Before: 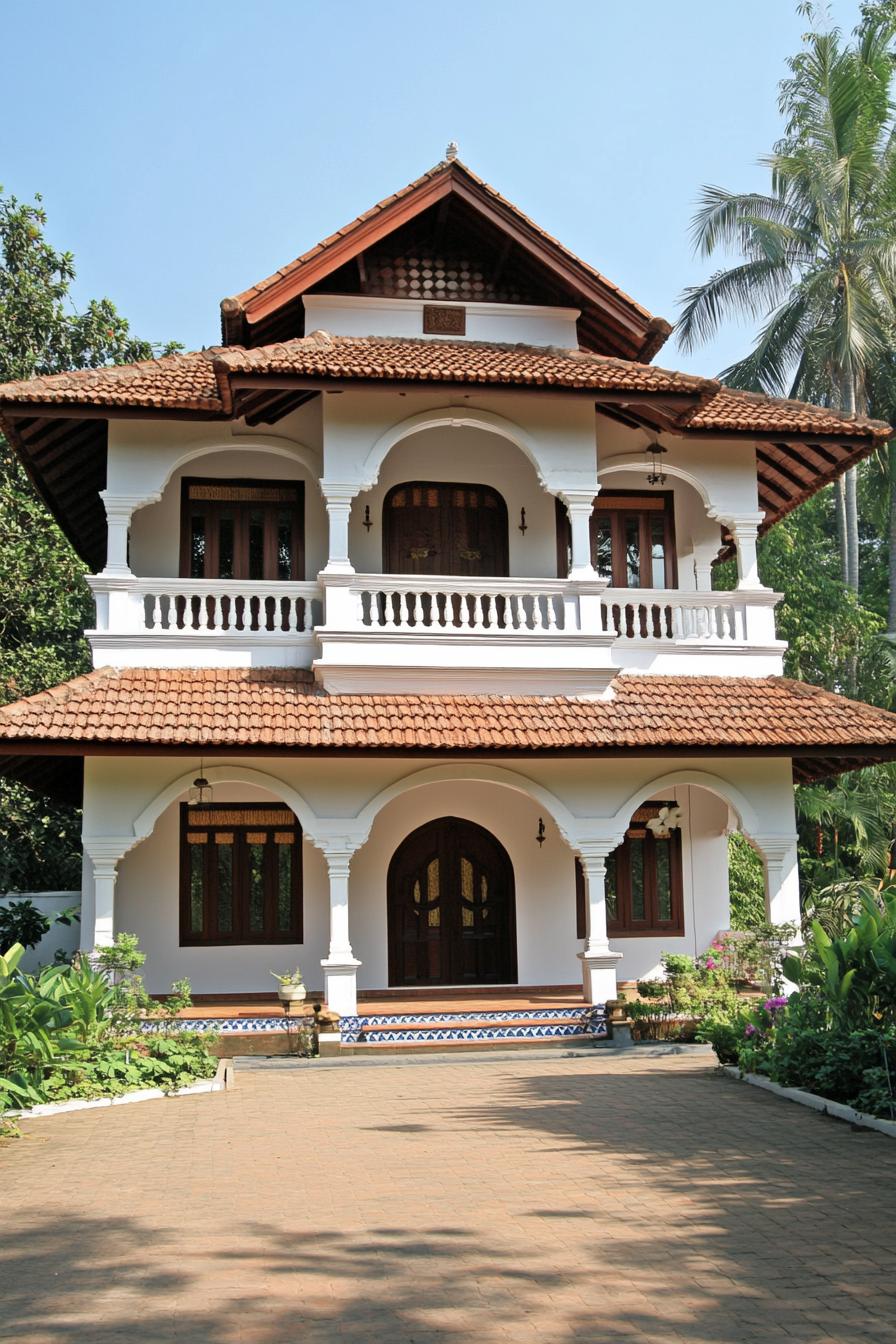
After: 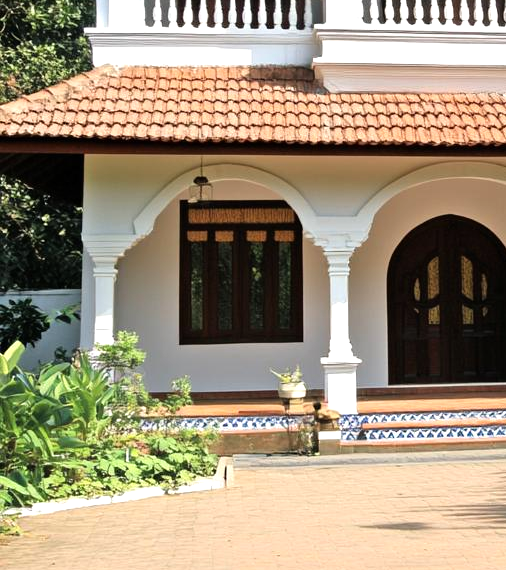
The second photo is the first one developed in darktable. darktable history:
crop: top 44.814%, right 43.484%, bottom 12.775%
tone equalizer: -8 EV -0.403 EV, -7 EV -0.38 EV, -6 EV -0.35 EV, -5 EV -0.256 EV, -3 EV 0.256 EV, -2 EV 0.351 EV, -1 EV 0.414 EV, +0 EV 0.386 EV
